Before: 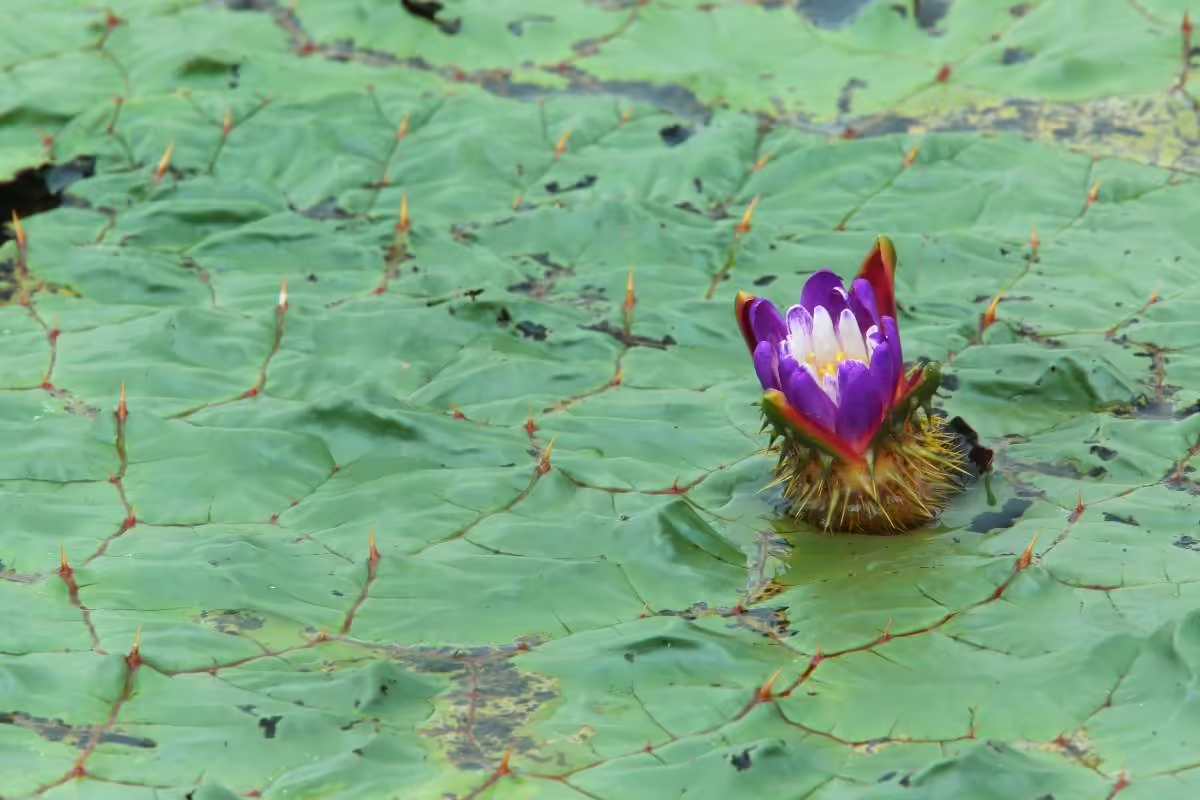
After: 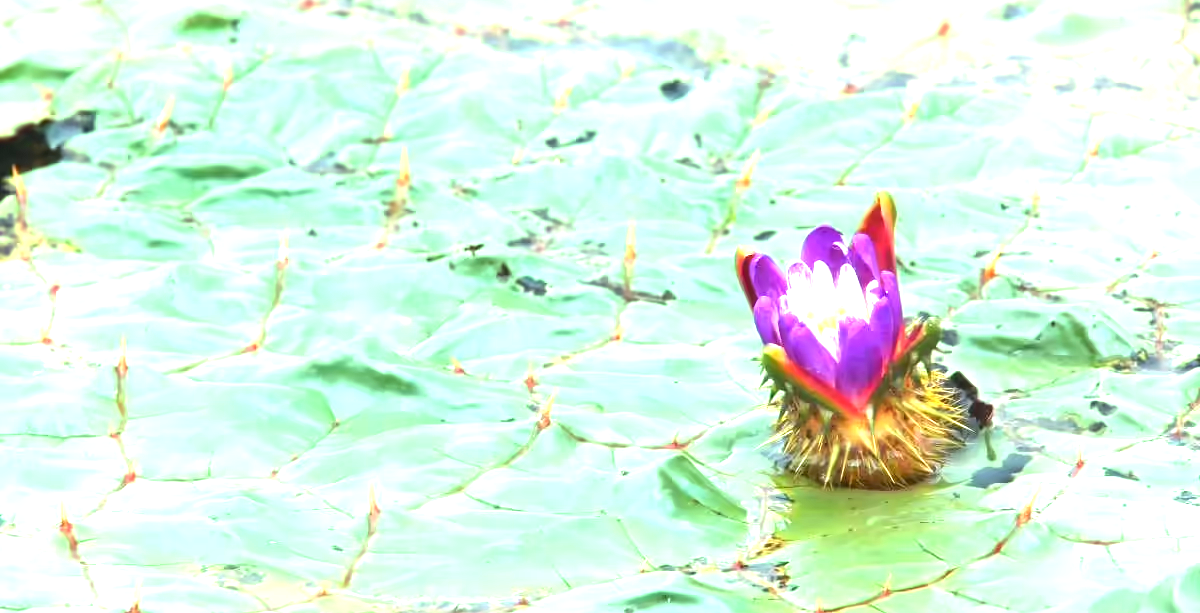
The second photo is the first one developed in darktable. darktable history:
crop: top 5.667%, bottom 17.637%
exposure: black level correction 0, exposure 1.9 EV, compensate highlight preservation false
